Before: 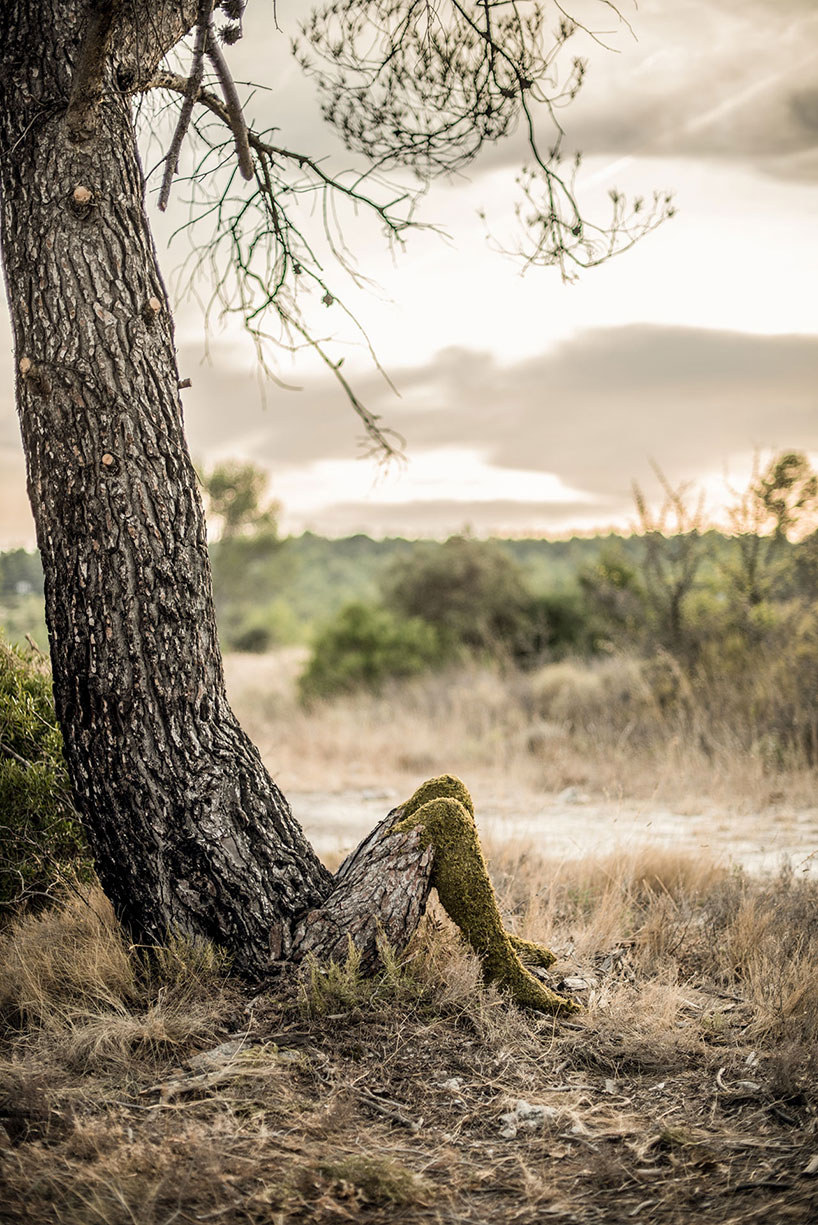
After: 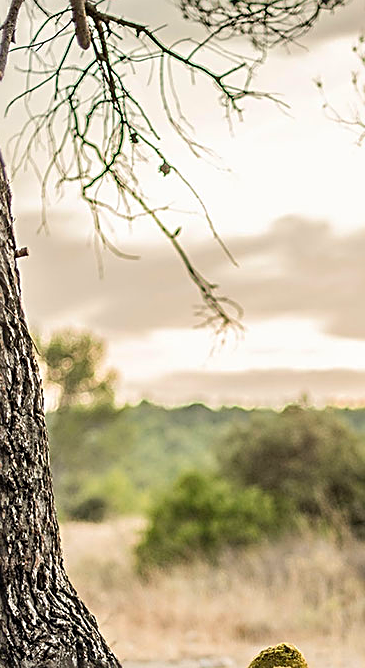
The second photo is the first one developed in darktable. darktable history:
crop: left 19.97%, top 10.758%, right 35.35%, bottom 34.662%
color correction: highlights b* 0.008, saturation 1.36
sharpen: radius 2.586, amount 0.688
